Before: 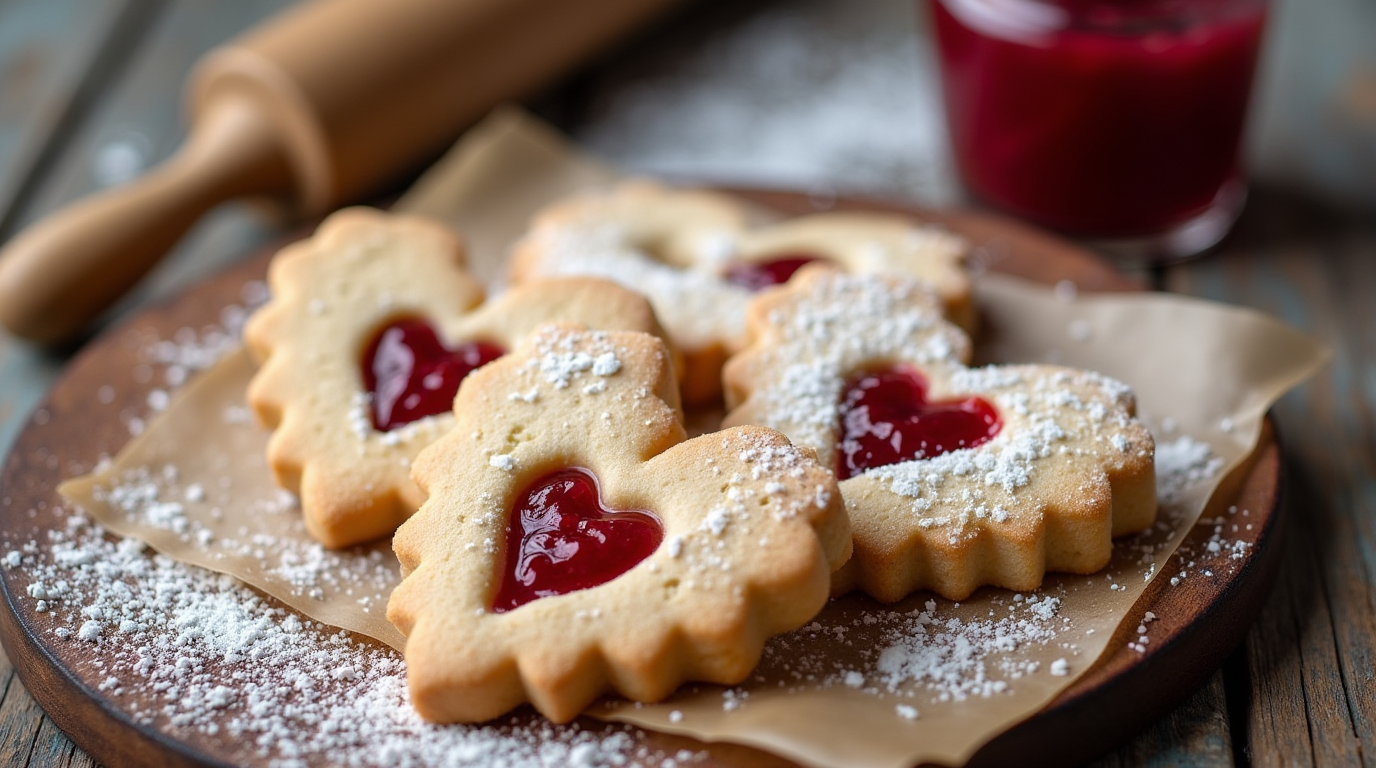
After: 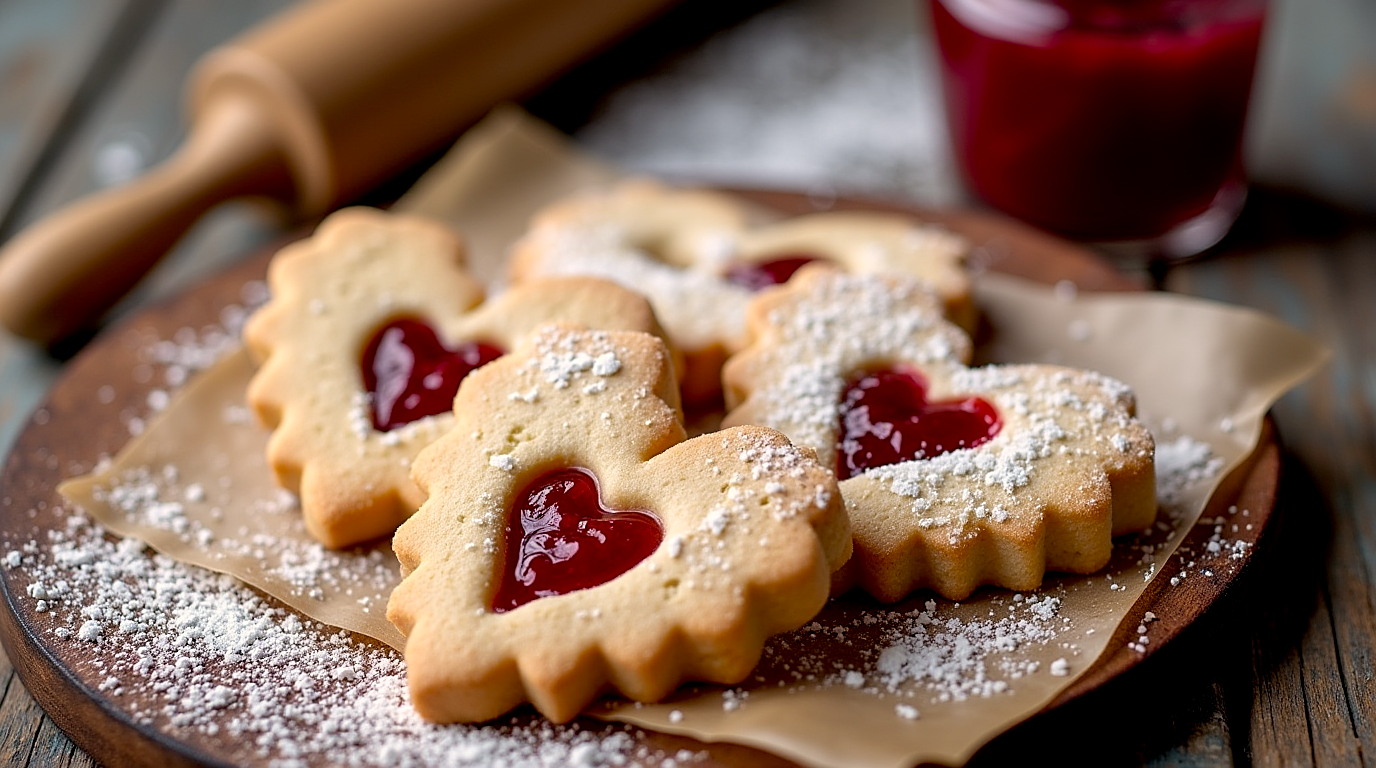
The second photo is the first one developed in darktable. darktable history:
sharpen: on, module defaults
exposure: black level correction 0.009, compensate highlight preservation false
color correction: highlights a* 3.84, highlights b* 5.07
